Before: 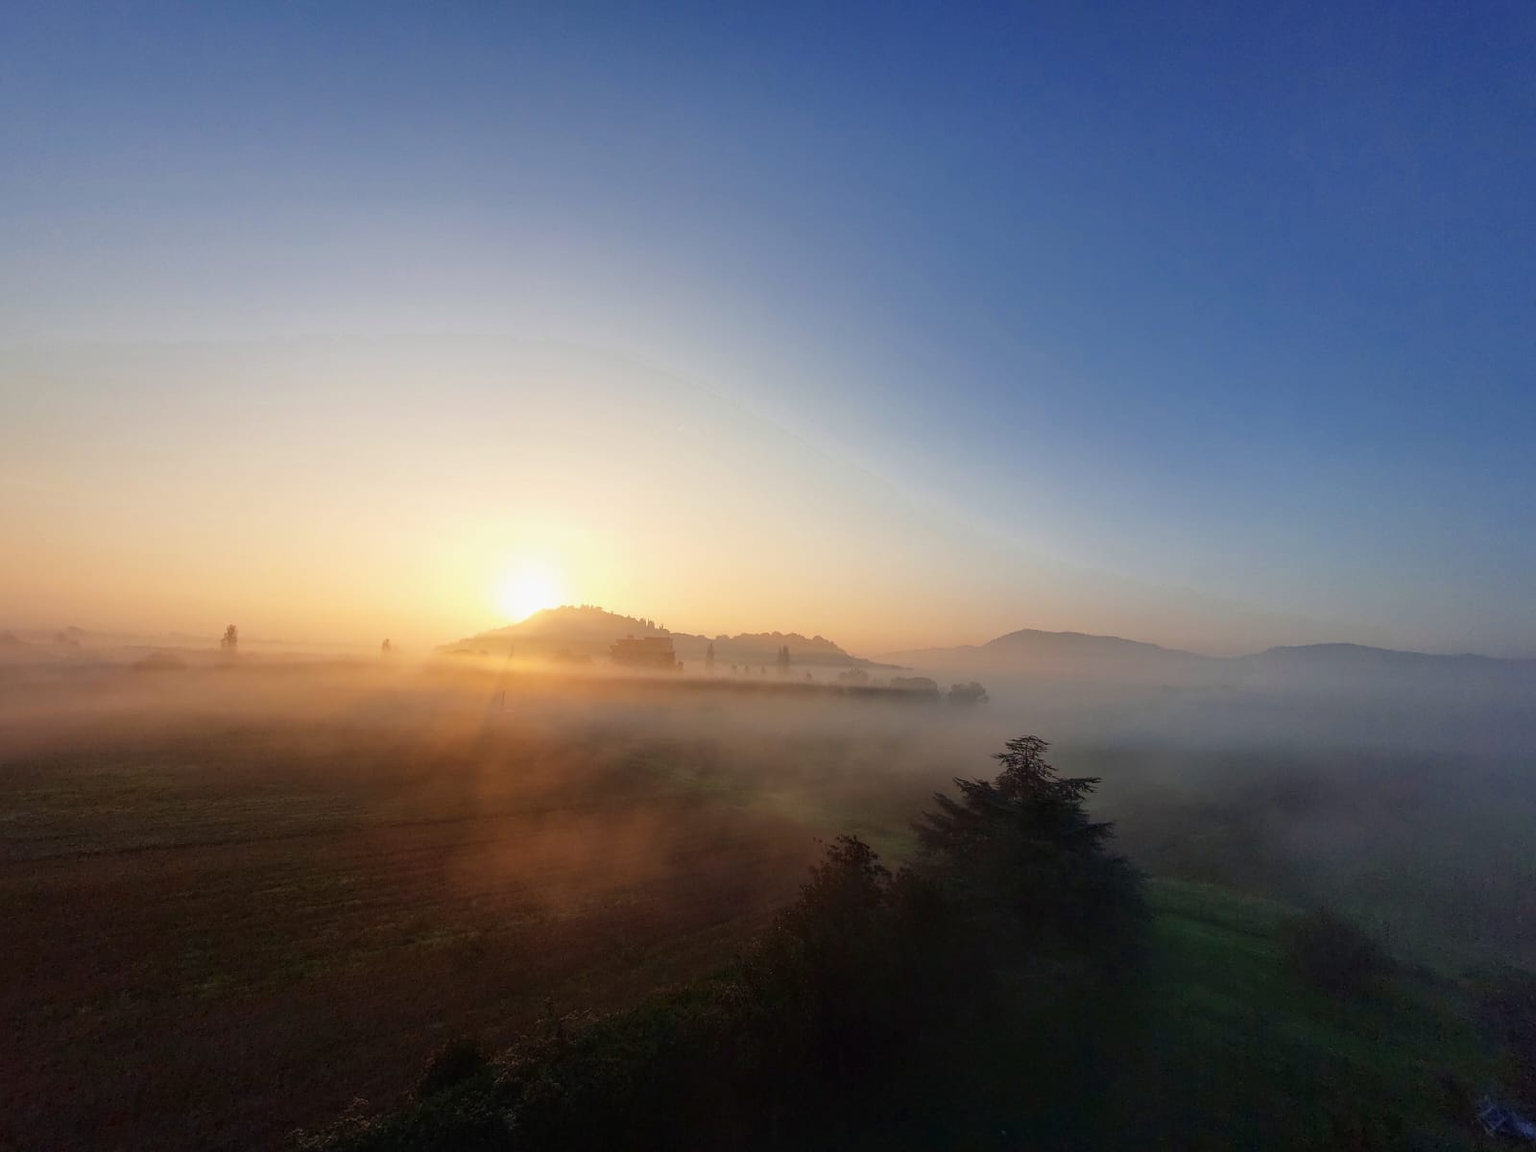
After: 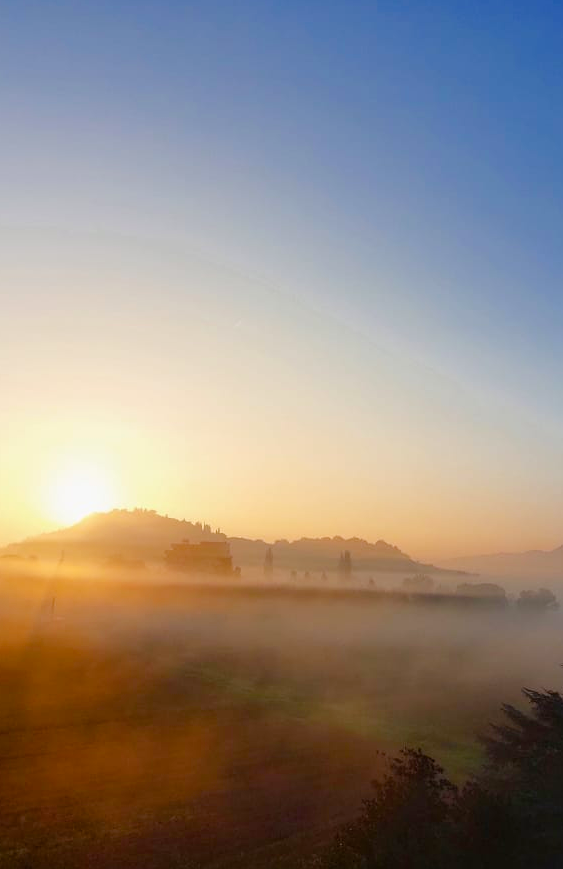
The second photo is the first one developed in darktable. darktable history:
color balance rgb: perceptual saturation grading › global saturation 35%, perceptual saturation grading › highlights -30%, perceptual saturation grading › shadows 35%, perceptual brilliance grading › global brilliance 3%, perceptual brilliance grading › highlights -3%, perceptual brilliance grading › shadows 3%
crop and rotate: left 29.476%, top 10.214%, right 35.32%, bottom 17.333%
